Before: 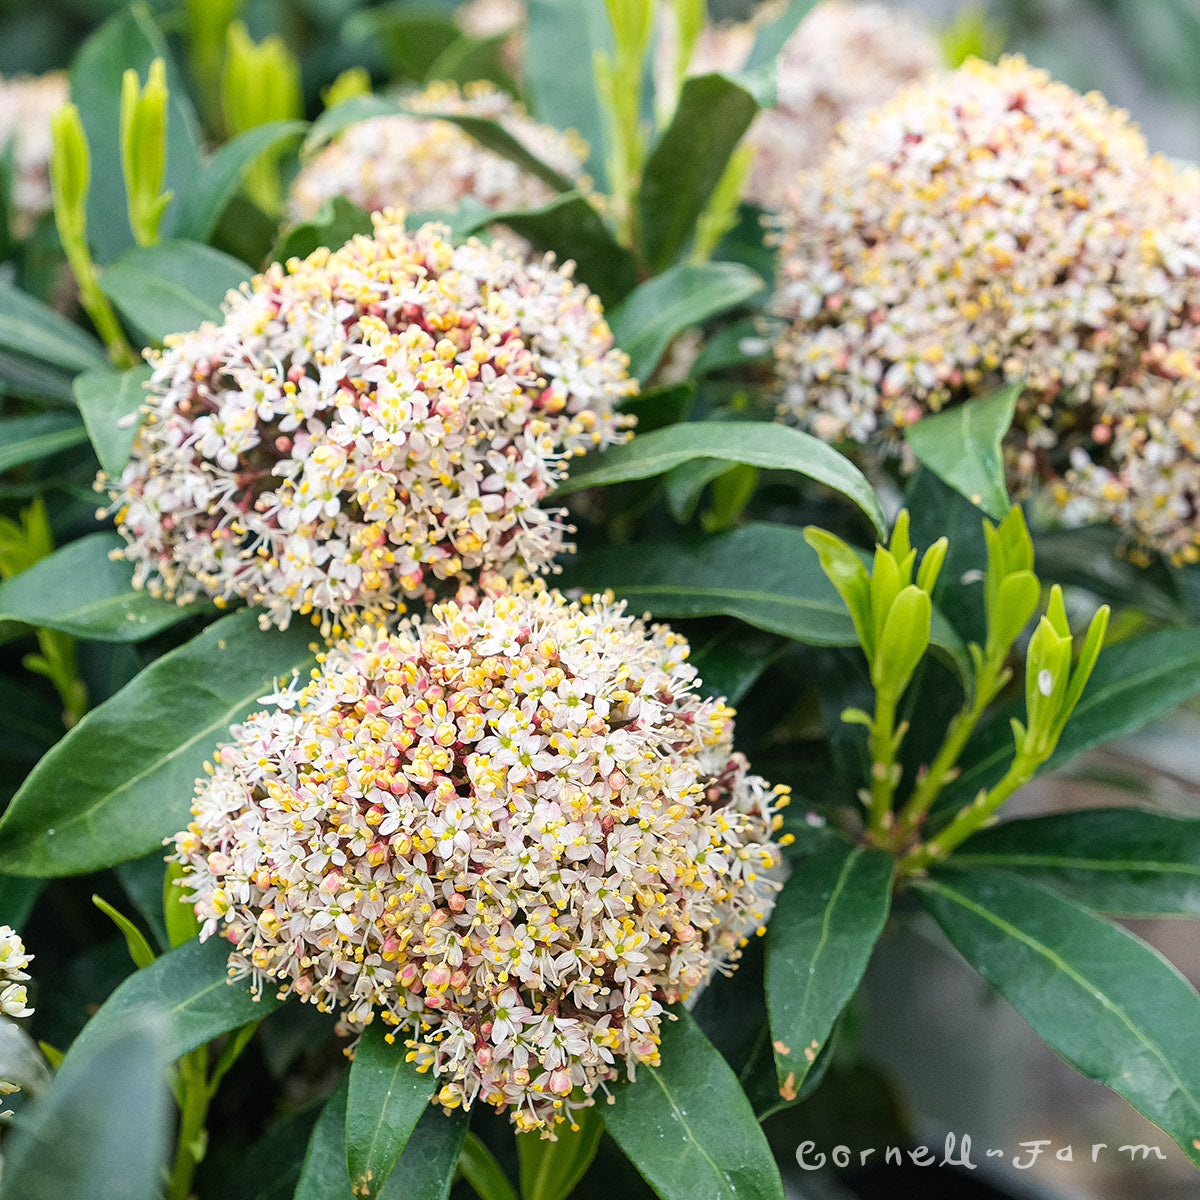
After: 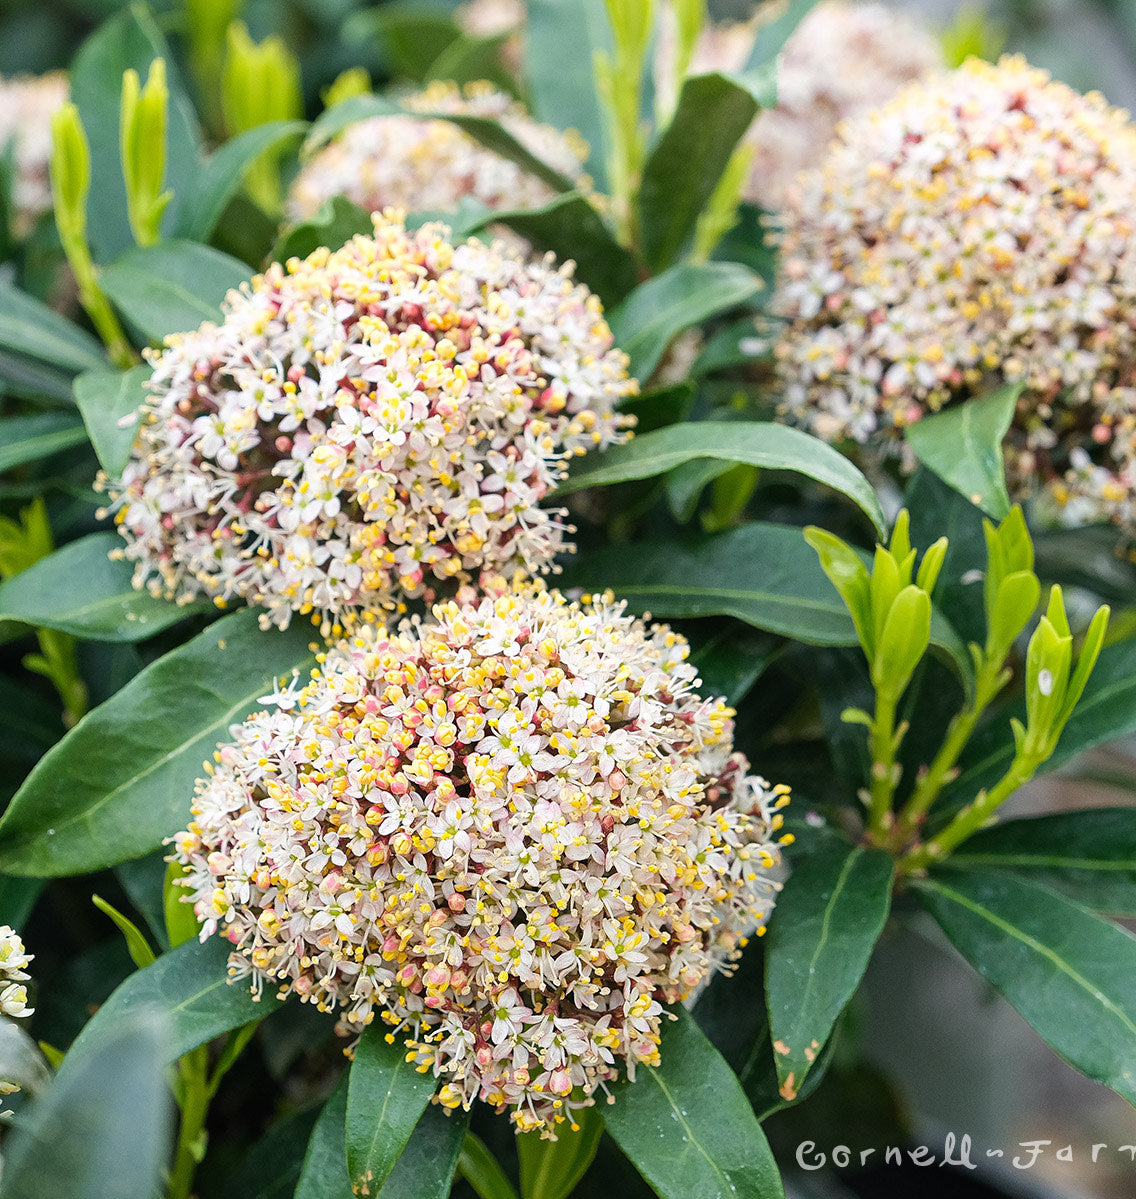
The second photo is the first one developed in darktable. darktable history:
crop and rotate: left 0%, right 5.27%
